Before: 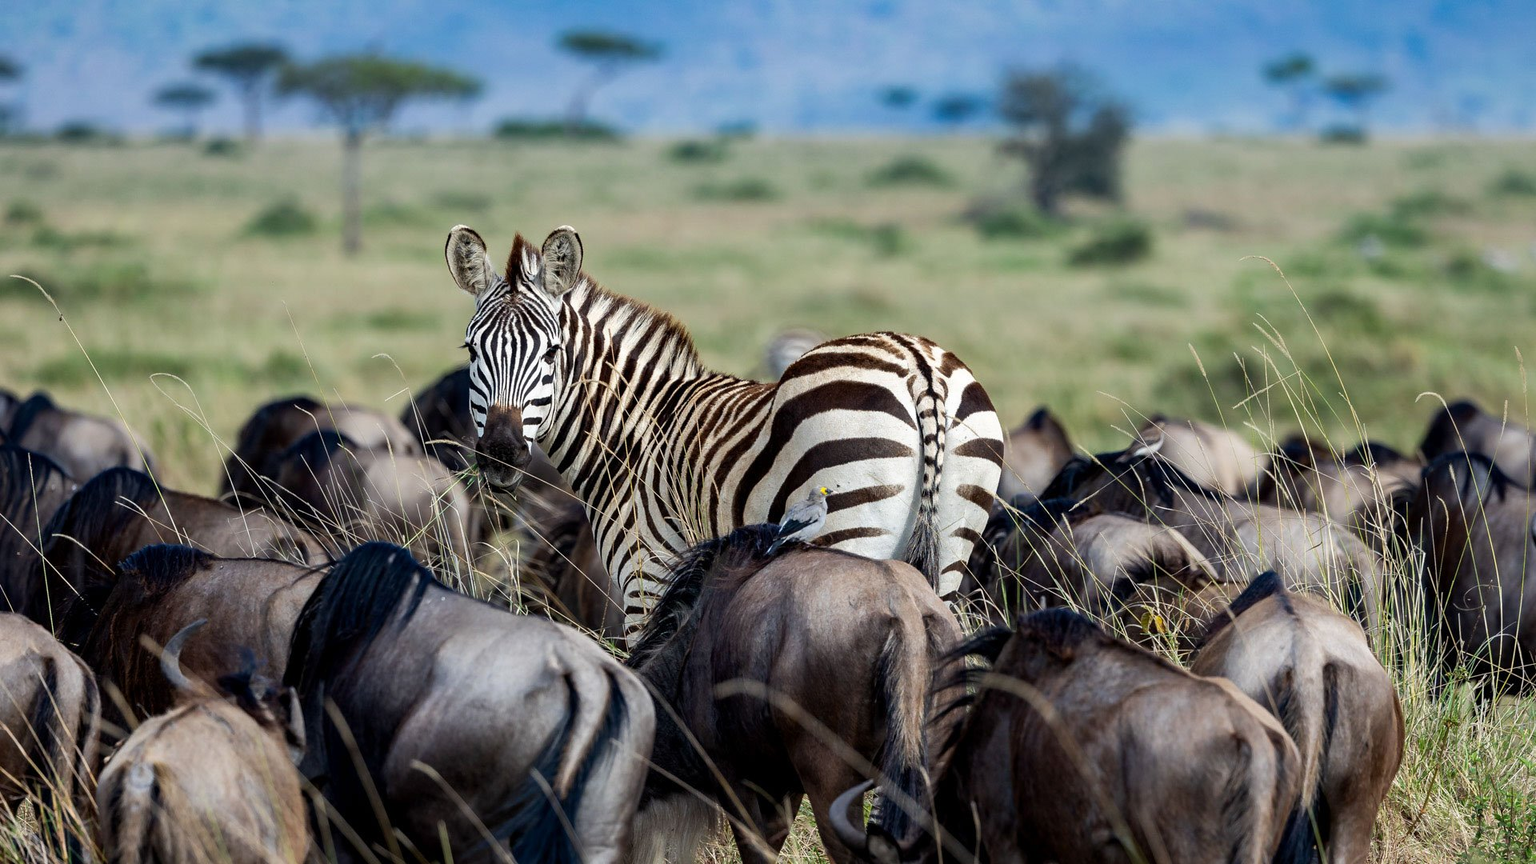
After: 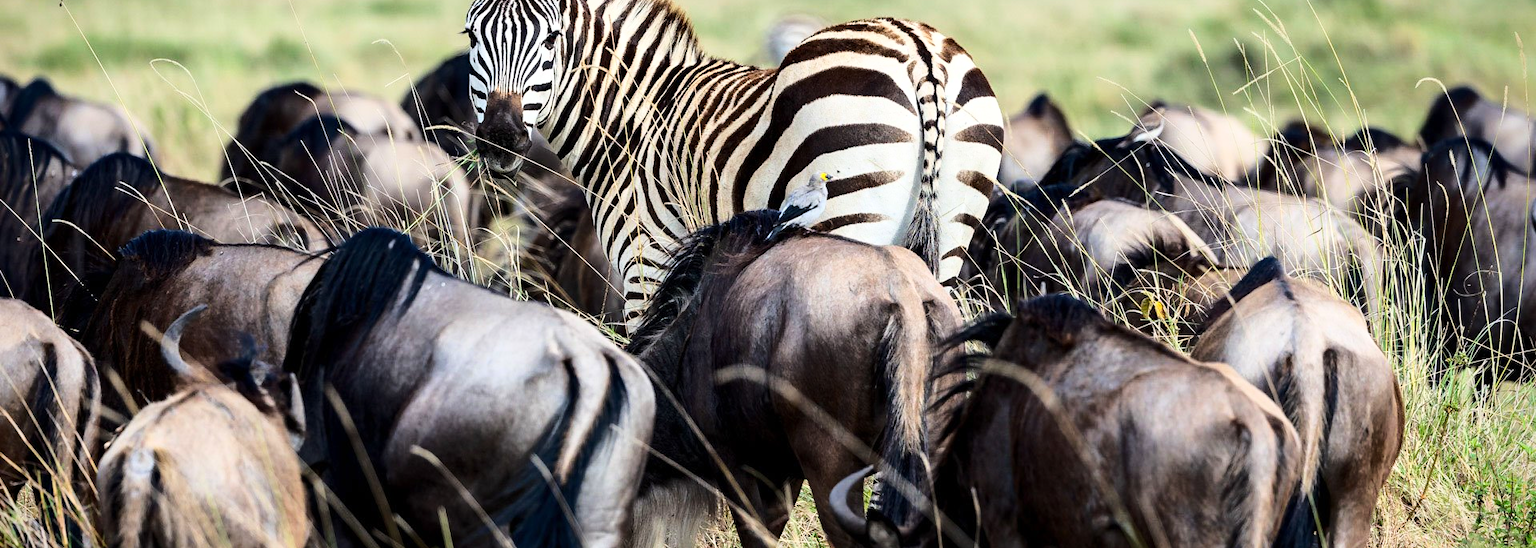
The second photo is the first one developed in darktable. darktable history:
crop and rotate: top 36.435%
vignetting: fall-off start 88.53%, fall-off radius 44.2%, saturation 0.376, width/height ratio 1.161
base curve: curves: ch0 [(0, 0) (0.032, 0.037) (0.105, 0.228) (0.435, 0.76) (0.856, 0.983) (1, 1)]
